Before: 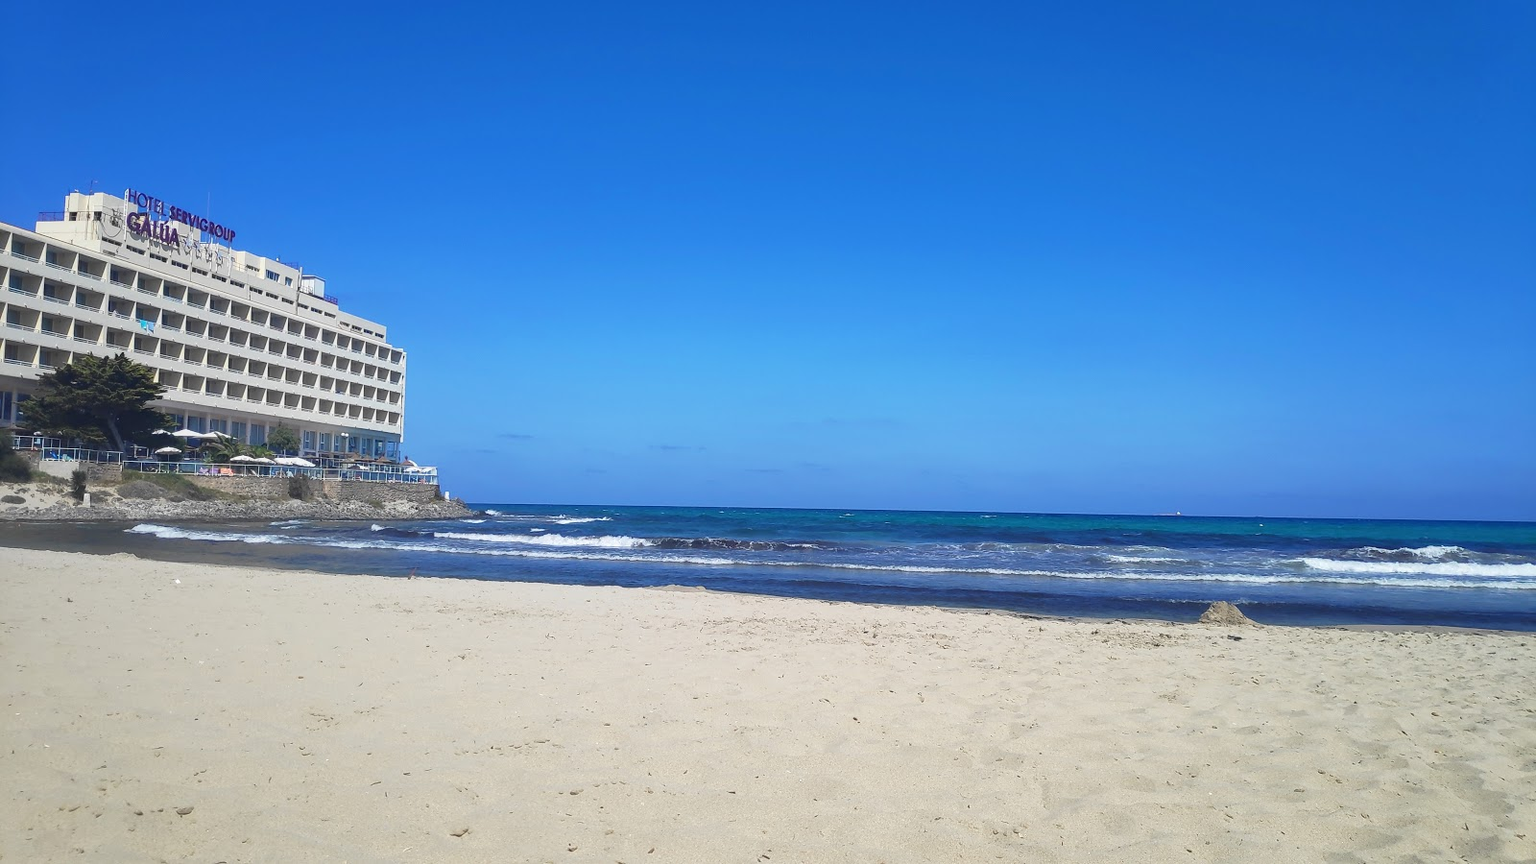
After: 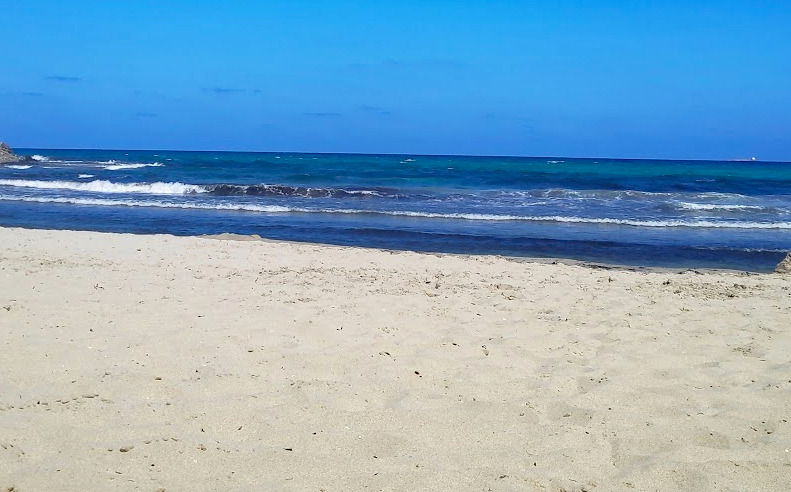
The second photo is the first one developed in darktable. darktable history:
haze removal: strength 0.29, distance 0.25, compatibility mode true, adaptive false
crop: left 29.672%, top 41.786%, right 20.851%, bottom 3.487%
